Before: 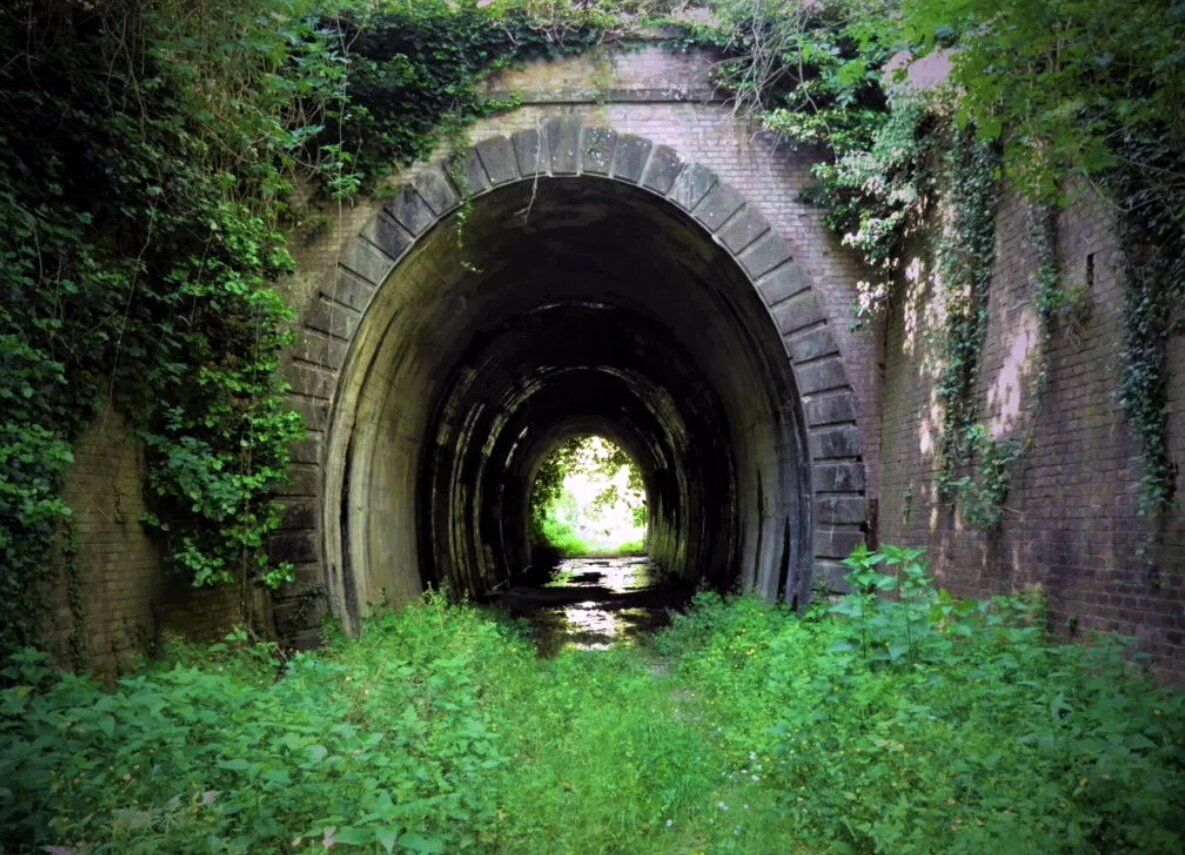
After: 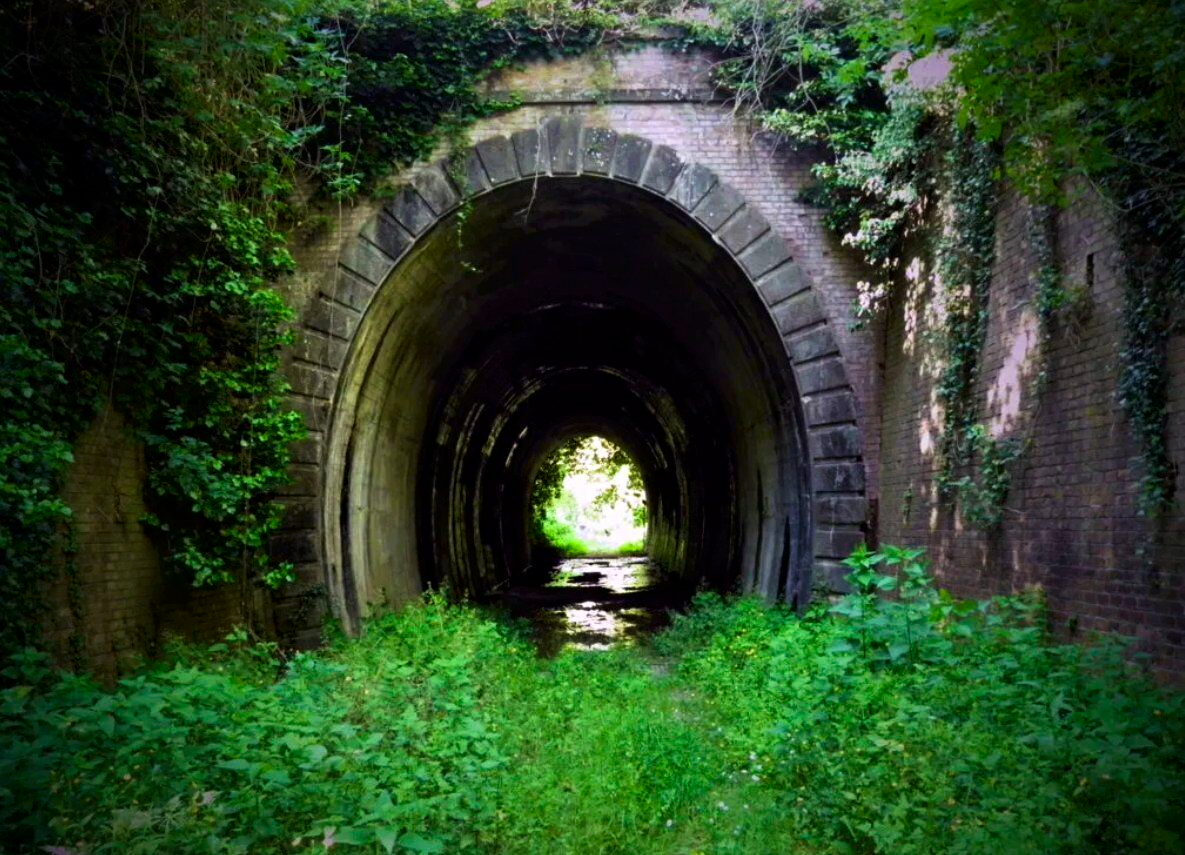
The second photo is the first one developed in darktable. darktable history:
contrast brightness saturation: contrast 0.117, brightness -0.122, saturation 0.2
